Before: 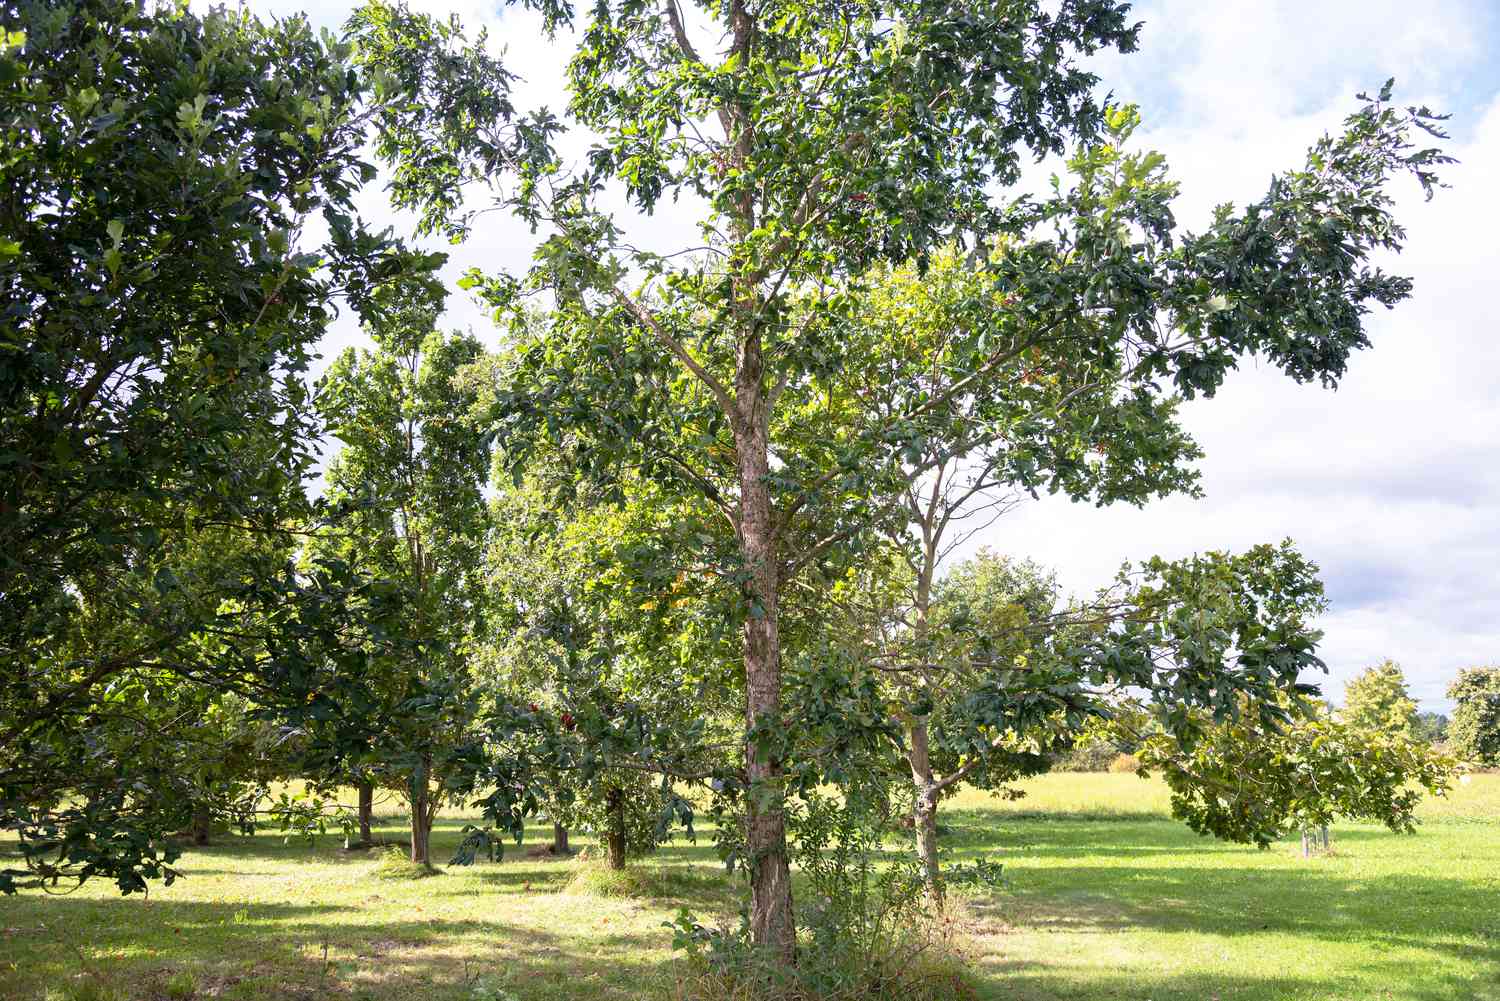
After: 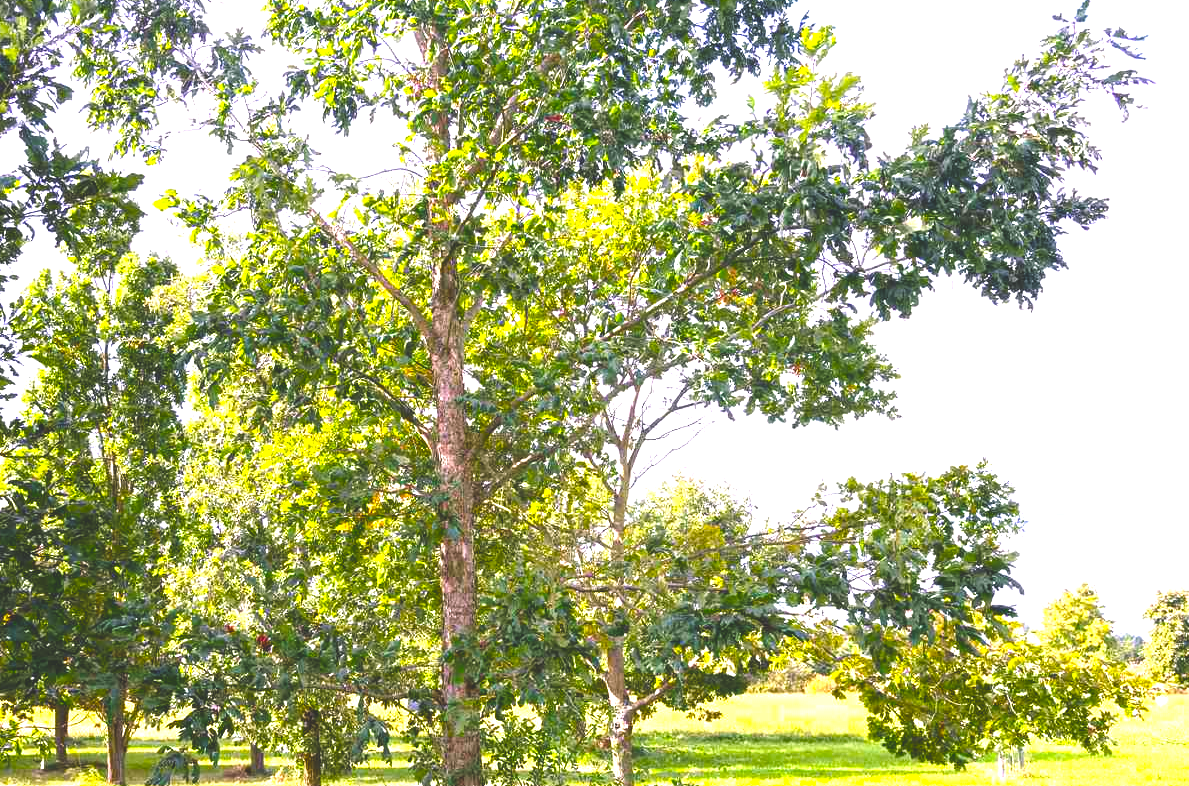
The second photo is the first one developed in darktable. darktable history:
color balance rgb: highlights gain › chroma 1.526%, highlights gain › hue 308.78°, global offset › luminance 1.967%, perceptual saturation grading › global saturation 36.337%, perceptual saturation grading › shadows 35.957%, perceptual brilliance grading › global brilliance 20.553%
crop and rotate: left 20.324%, top 8.027%, right 0.396%, bottom 13.382%
exposure: exposure 0.178 EV, compensate exposure bias true, compensate highlight preservation false
